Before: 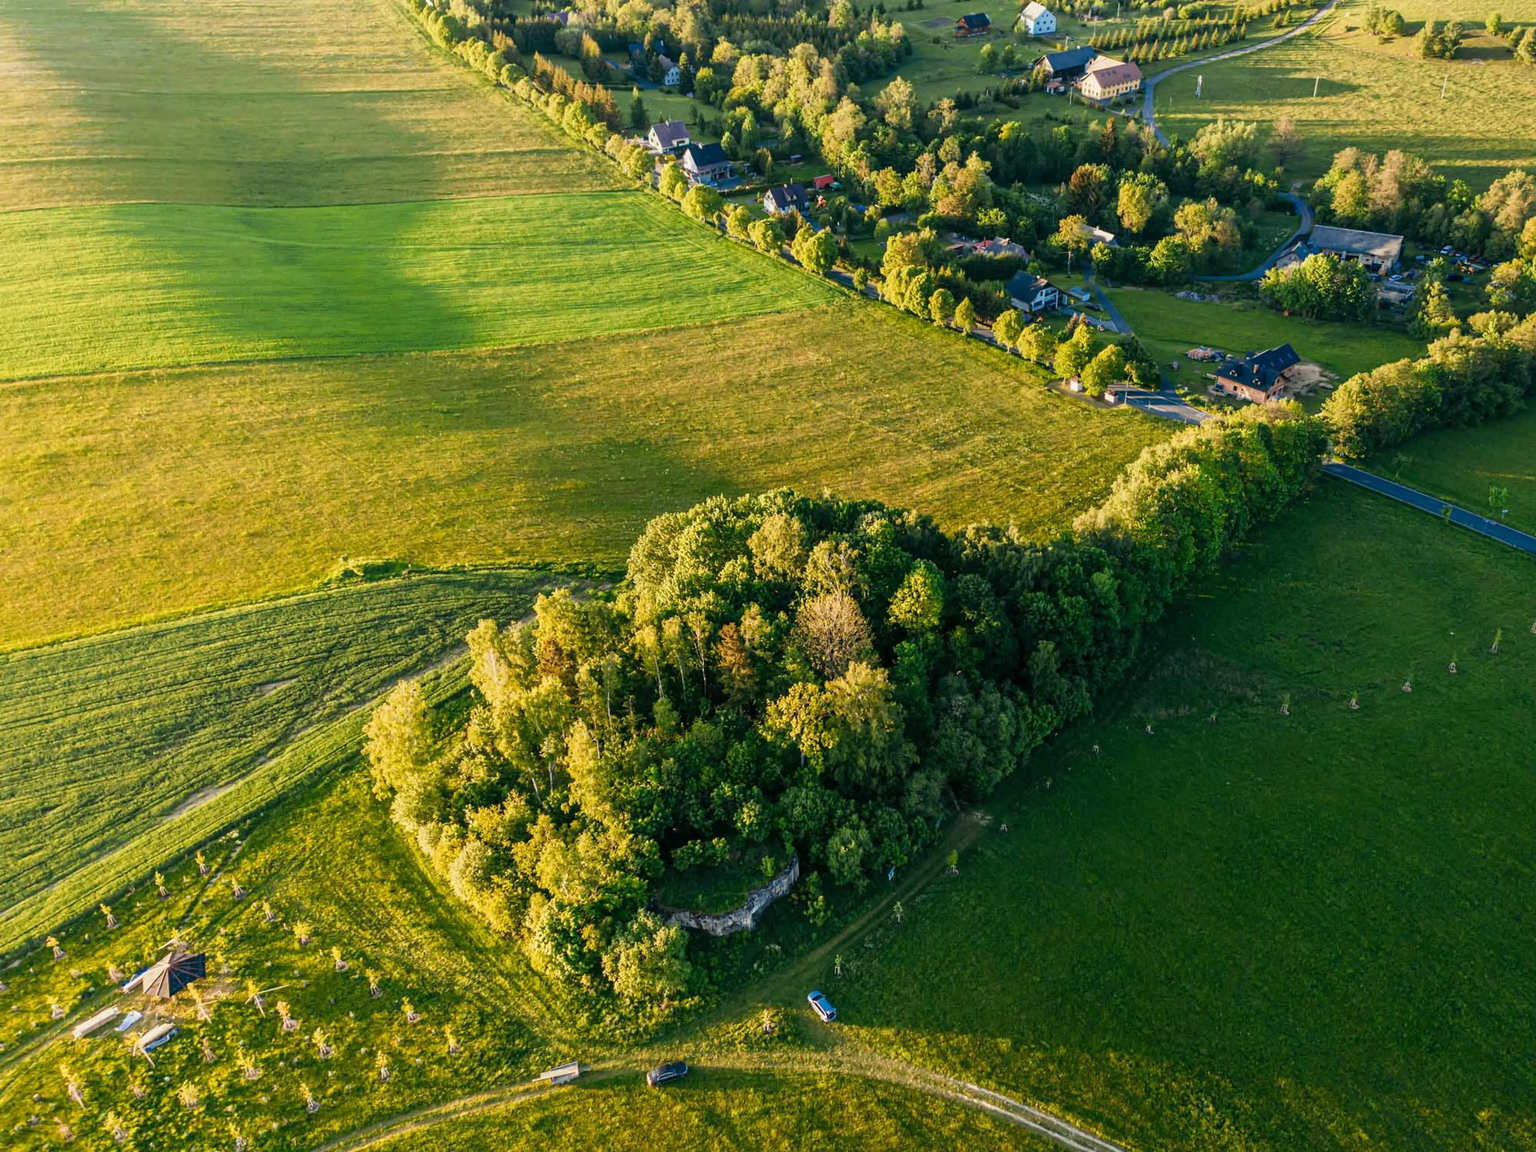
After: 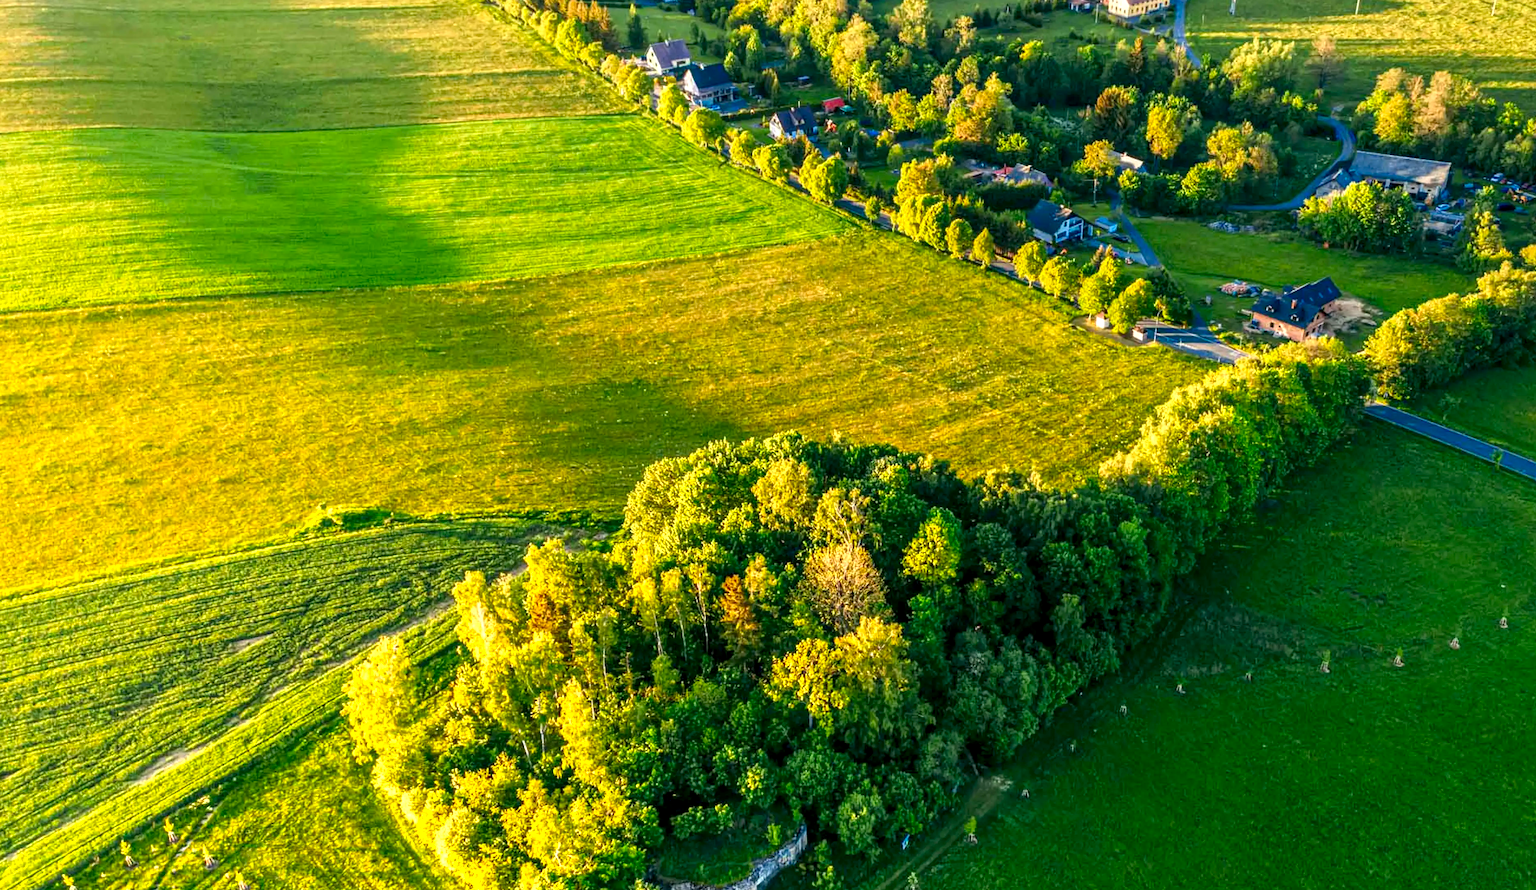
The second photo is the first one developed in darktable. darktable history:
color correction: saturation 1.34
graduated density: rotation 5.63°, offset 76.9
crop: left 2.737%, top 7.287%, right 3.421%, bottom 20.179%
local contrast: on, module defaults
exposure: black level correction 0.001, exposure 1 EV, compensate highlight preservation false
